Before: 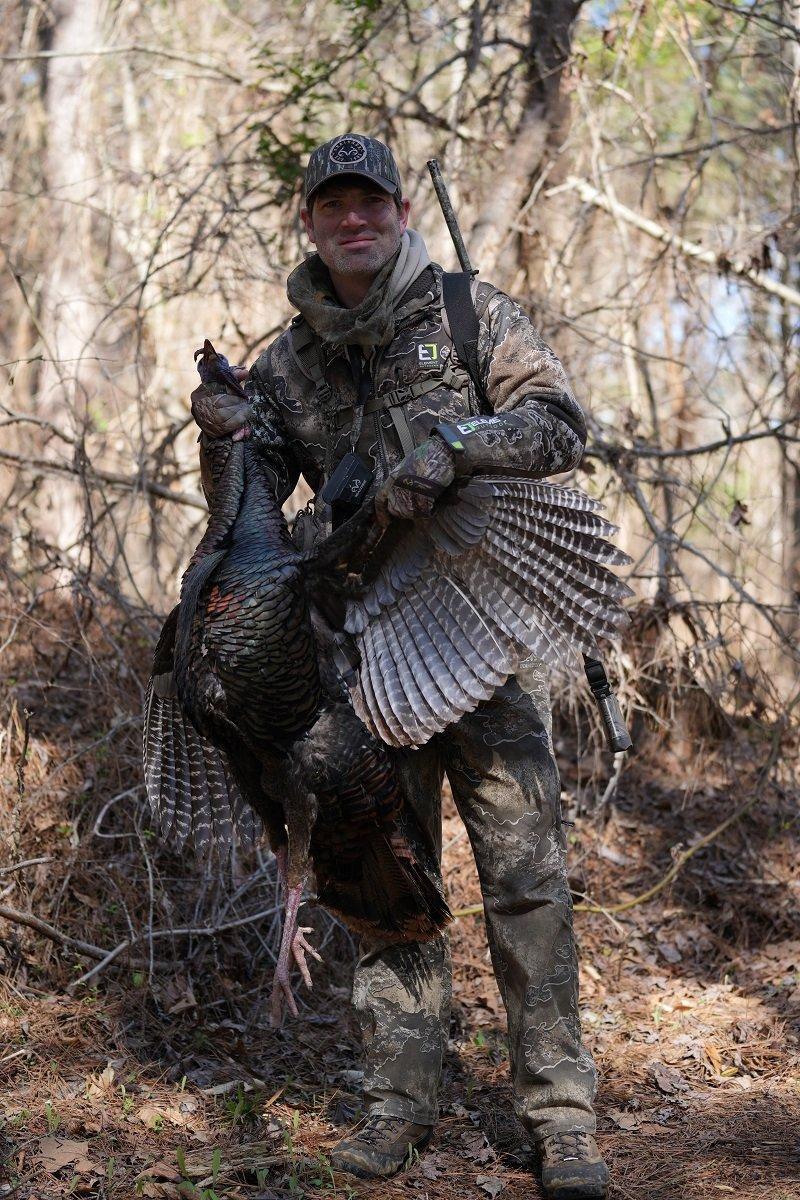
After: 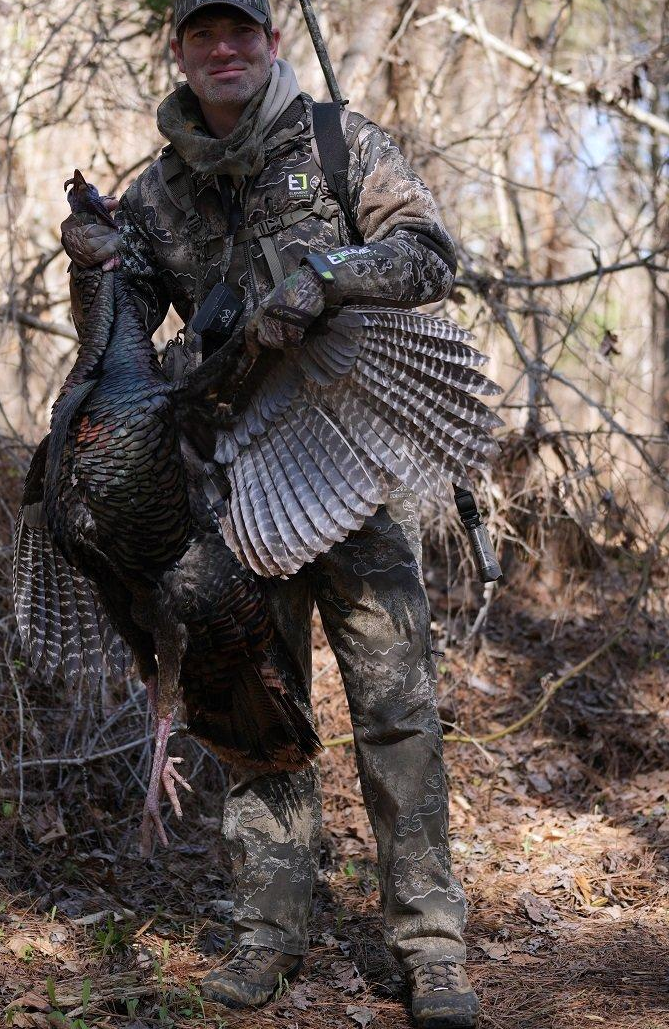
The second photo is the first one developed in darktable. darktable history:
white balance: red 1.004, blue 1.024
crop: left 16.315%, top 14.246%
